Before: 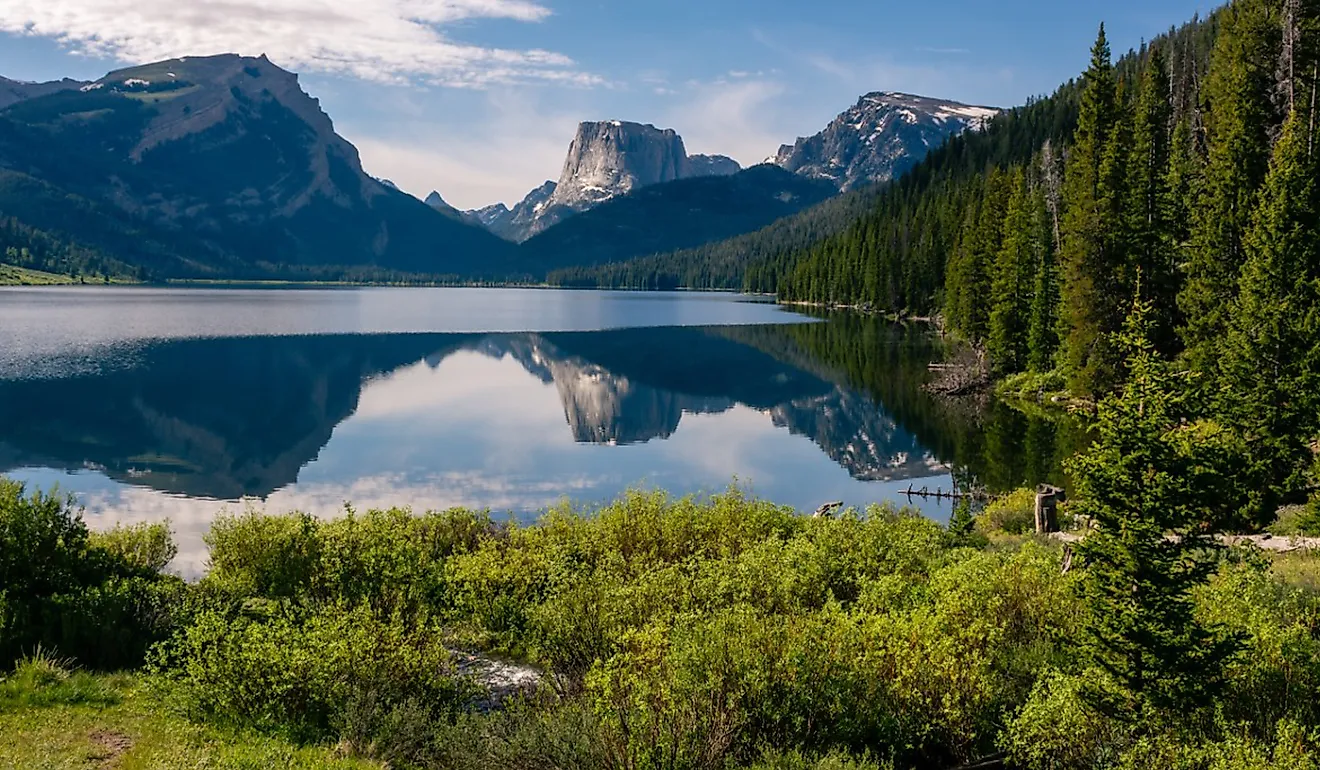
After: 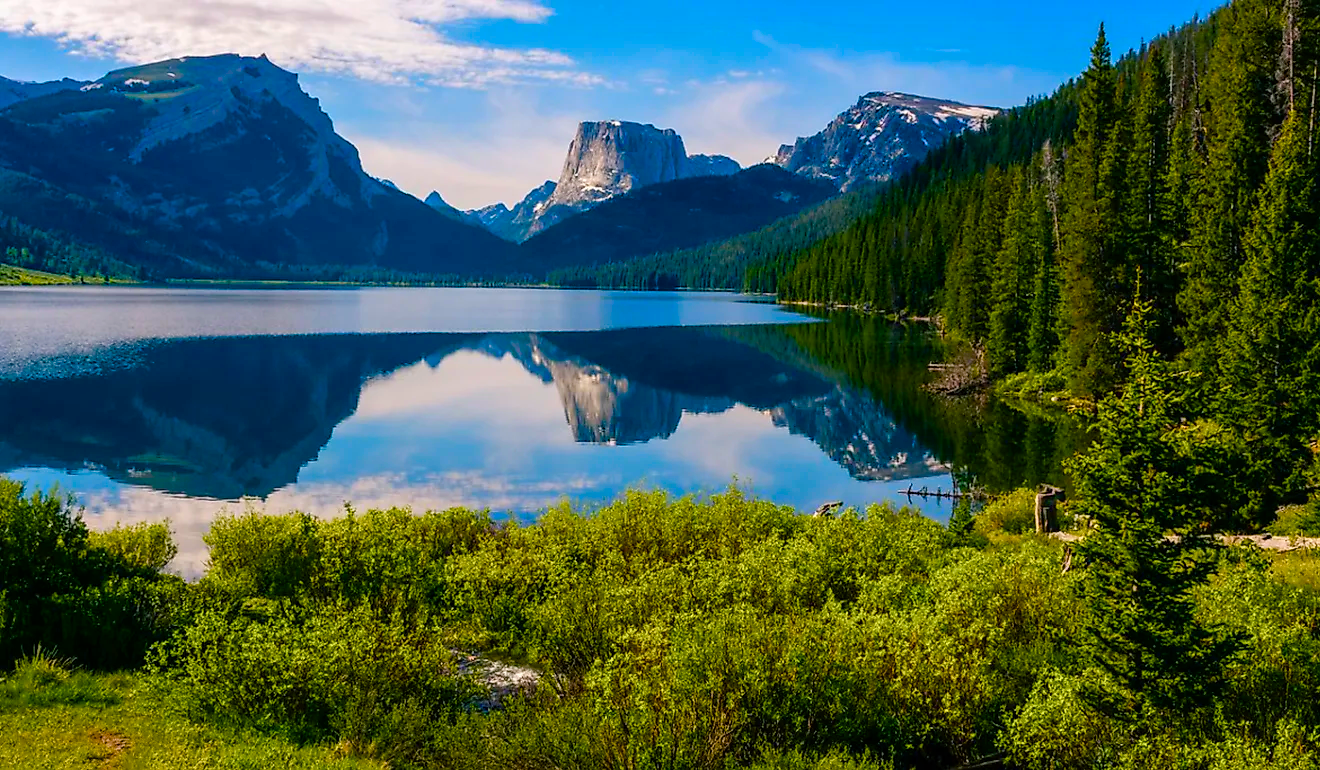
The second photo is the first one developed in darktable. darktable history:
color balance rgb: shadows lift › luminance -7.423%, shadows lift › chroma 2.263%, shadows lift › hue 198.65°, linear chroma grading › shadows 17.152%, linear chroma grading › highlights 61.274%, linear chroma grading › global chroma 49.38%, perceptual saturation grading › global saturation 20%, perceptual saturation grading › highlights -49.966%, perceptual saturation grading › shadows 24.113%, global vibrance 20%
